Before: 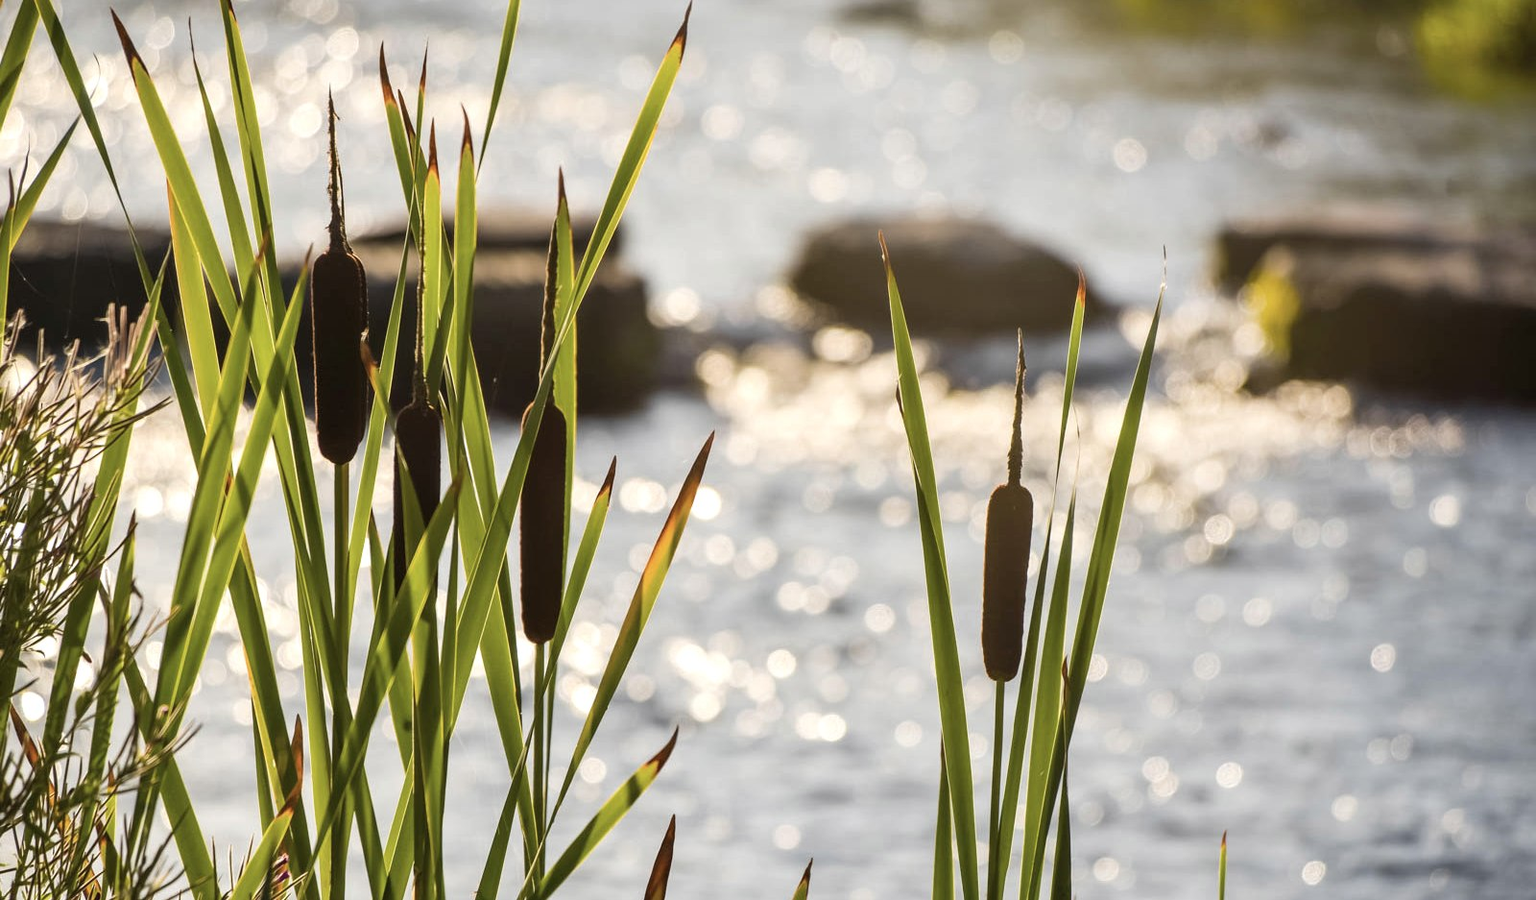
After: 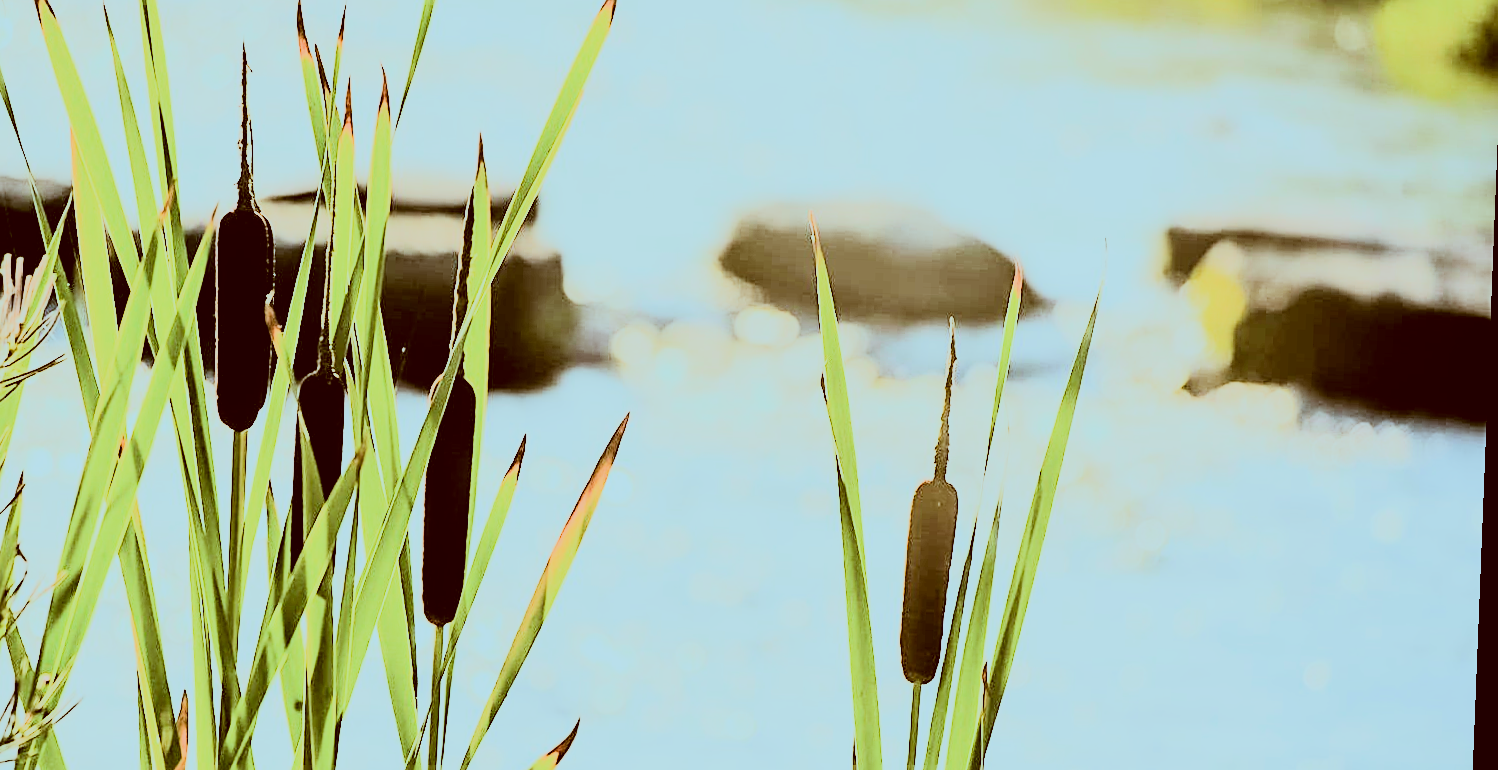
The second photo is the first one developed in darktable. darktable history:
sharpen: on, module defaults
rotate and perspective: rotation 2.27°, automatic cropping off
color correction: highlights a* -14.62, highlights b* -16.22, shadows a* 10.12, shadows b* 29.4
tone equalizer: -8 EV -0.417 EV, -7 EV -0.389 EV, -6 EV -0.333 EV, -5 EV -0.222 EV, -3 EV 0.222 EV, -2 EV 0.333 EV, -1 EV 0.389 EV, +0 EV 0.417 EV, edges refinement/feathering 500, mask exposure compensation -1.57 EV, preserve details no
exposure: black level correction 0, exposure 1 EV, compensate exposure bias true, compensate highlight preservation false
rgb curve: curves: ch0 [(0, 0) (0.21, 0.15) (0.24, 0.21) (0.5, 0.75) (0.75, 0.96) (0.89, 0.99) (1, 1)]; ch1 [(0, 0.02) (0.21, 0.13) (0.25, 0.2) (0.5, 0.67) (0.75, 0.9) (0.89, 0.97) (1, 1)]; ch2 [(0, 0.02) (0.21, 0.13) (0.25, 0.2) (0.5, 0.67) (0.75, 0.9) (0.89, 0.97) (1, 1)], compensate middle gray true
filmic rgb: black relative exposure -7.65 EV, white relative exposure 4.56 EV, hardness 3.61
crop: left 8.155%, top 6.611%, bottom 15.385%
